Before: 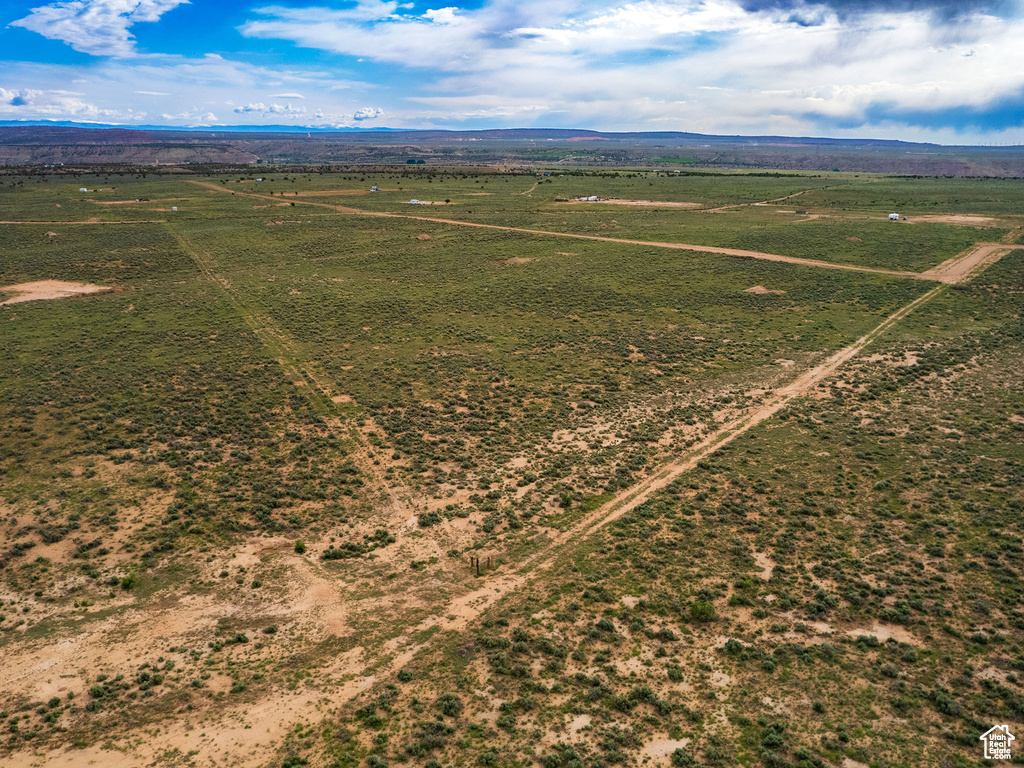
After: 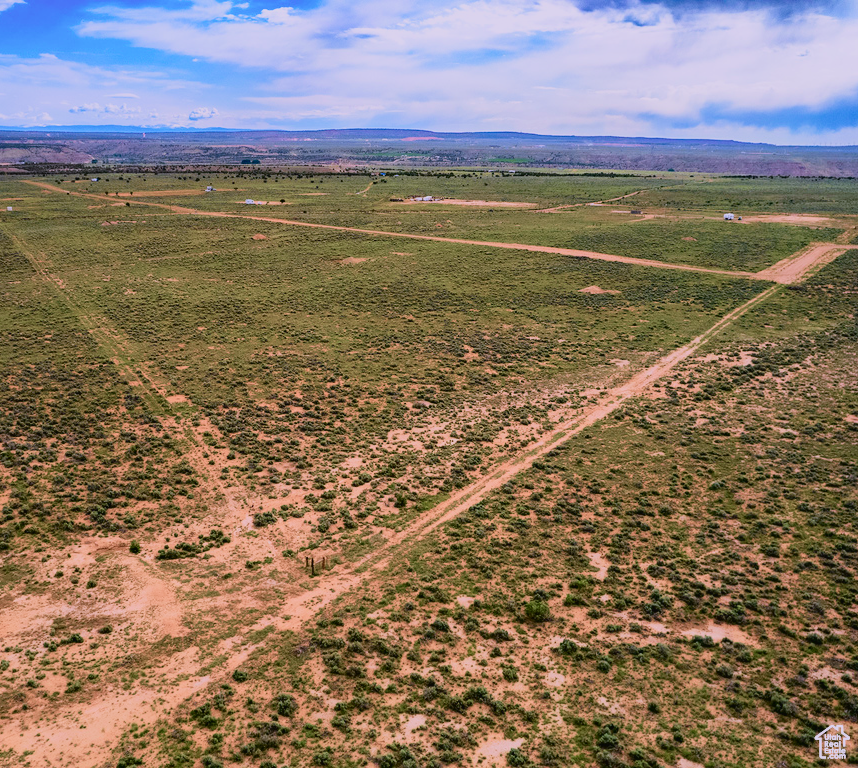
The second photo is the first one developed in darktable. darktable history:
crop: left 16.145%
filmic rgb: black relative exposure -16 EV, white relative exposure 6.12 EV, hardness 5.22
white balance: red 1.042, blue 1.17
tone curve: curves: ch0 [(0, 0.021) (0.049, 0.044) (0.152, 0.14) (0.328, 0.357) (0.473, 0.529) (0.641, 0.705) (0.868, 0.887) (1, 0.969)]; ch1 [(0, 0) (0.322, 0.328) (0.43, 0.425) (0.474, 0.466) (0.502, 0.503) (0.522, 0.526) (0.564, 0.591) (0.602, 0.632) (0.677, 0.701) (0.859, 0.885) (1, 1)]; ch2 [(0, 0) (0.33, 0.301) (0.447, 0.44) (0.502, 0.505) (0.535, 0.554) (0.565, 0.598) (0.618, 0.629) (1, 1)], color space Lab, independent channels, preserve colors none
